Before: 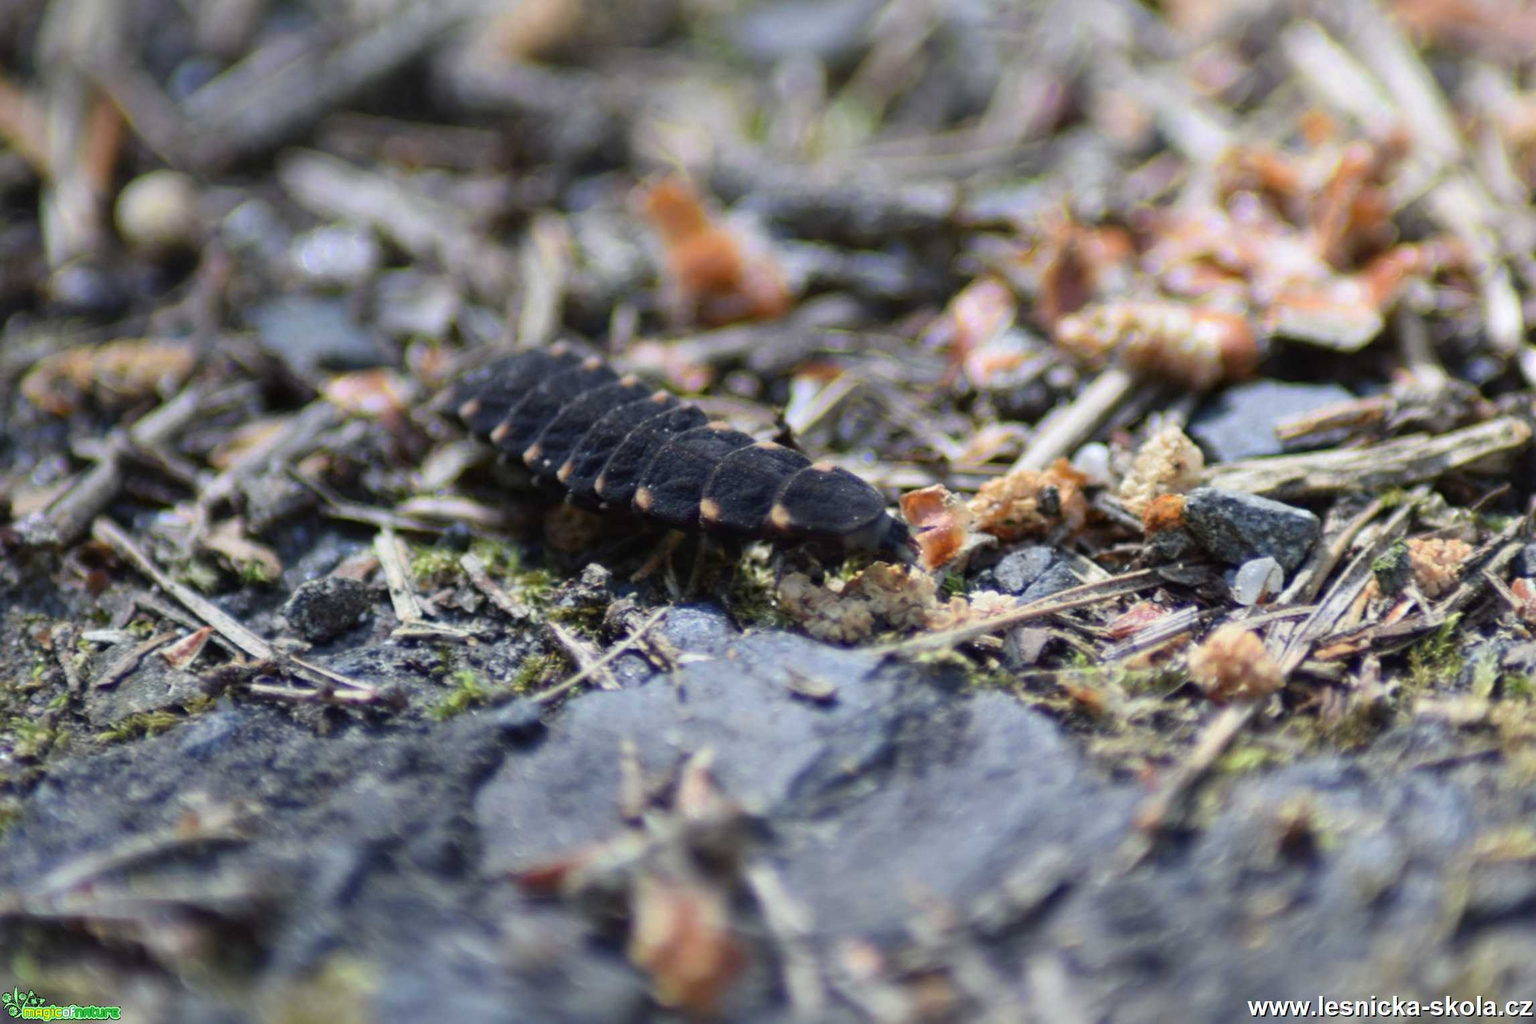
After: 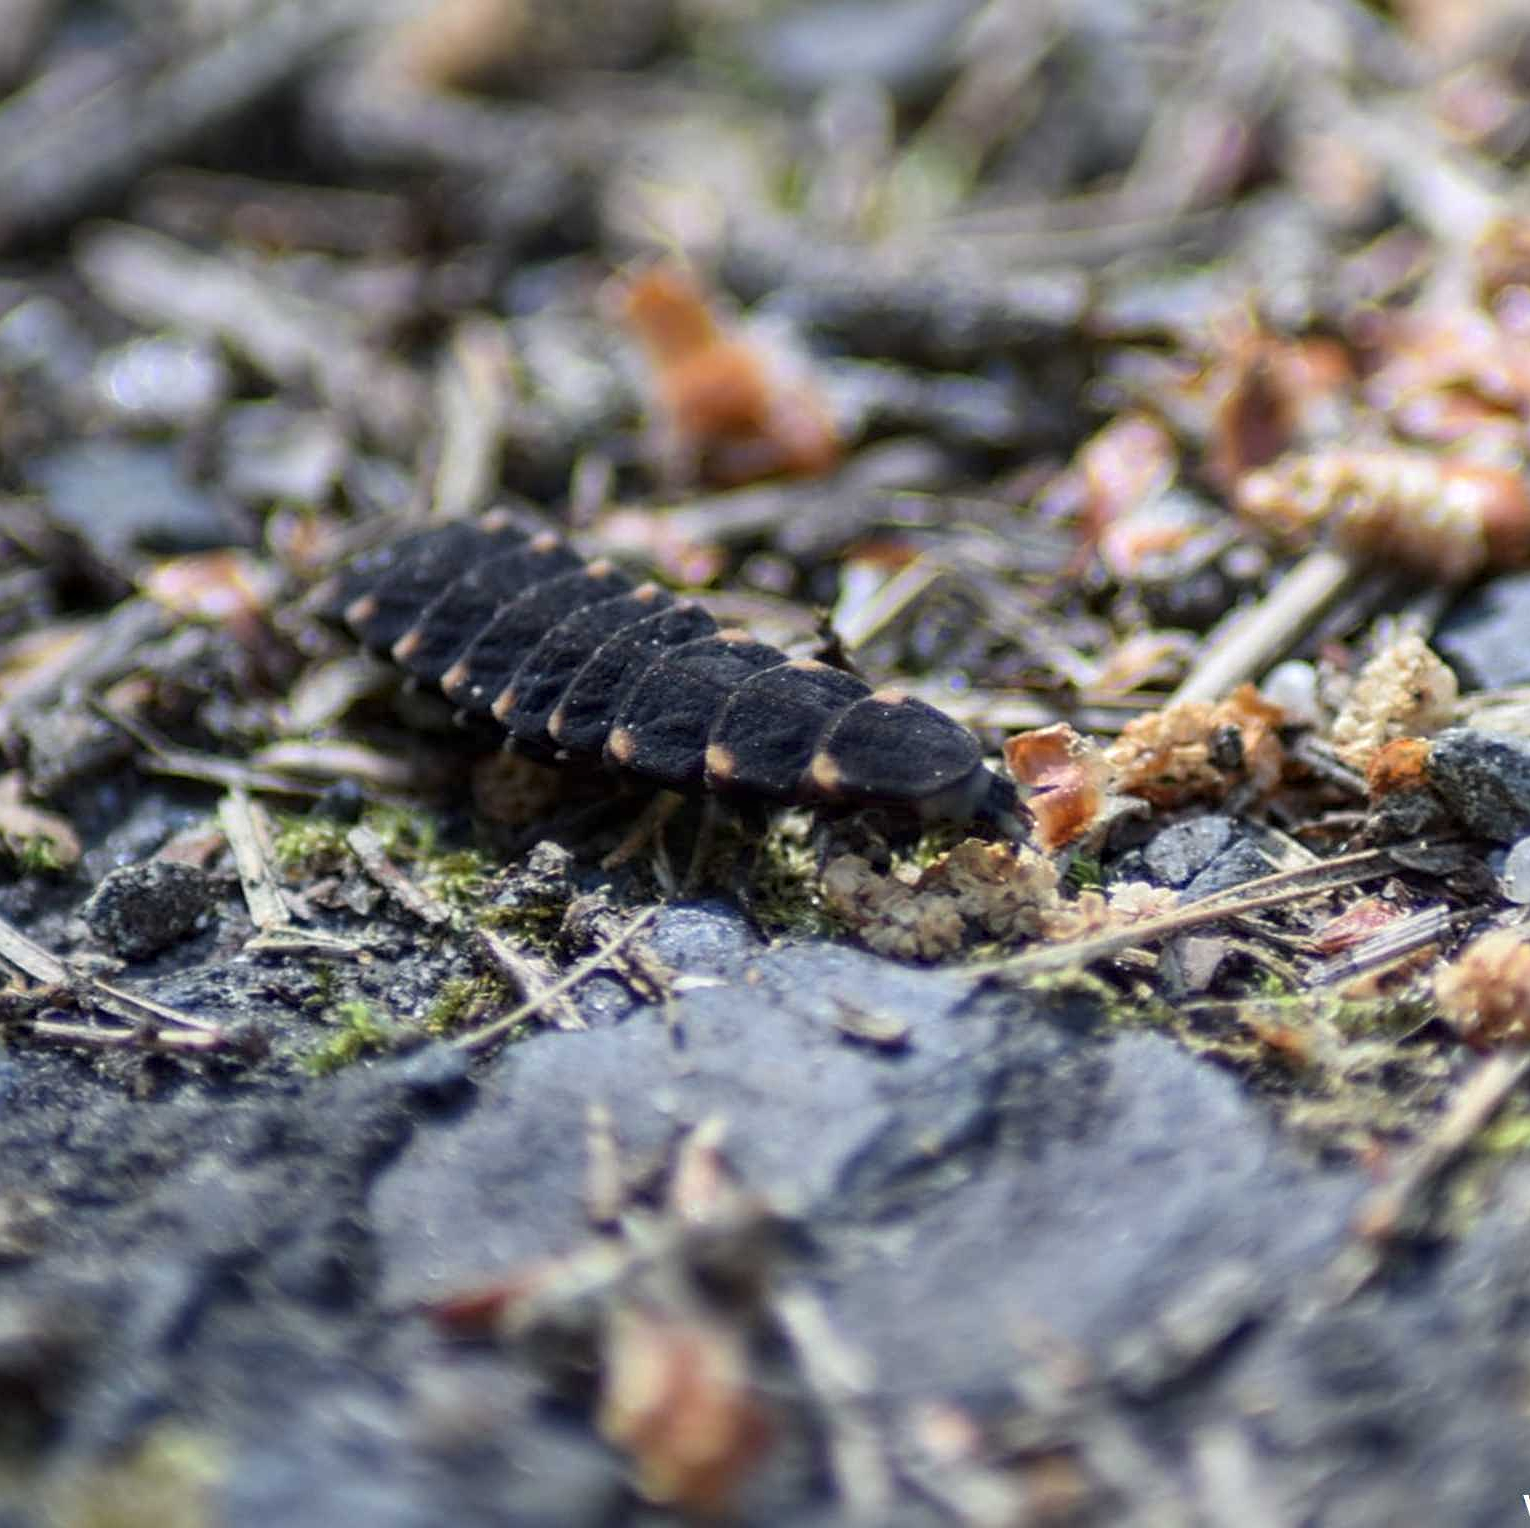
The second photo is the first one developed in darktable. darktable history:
local contrast: on, module defaults
sharpen: on, module defaults
crop and rotate: left 14.838%, right 18.43%
